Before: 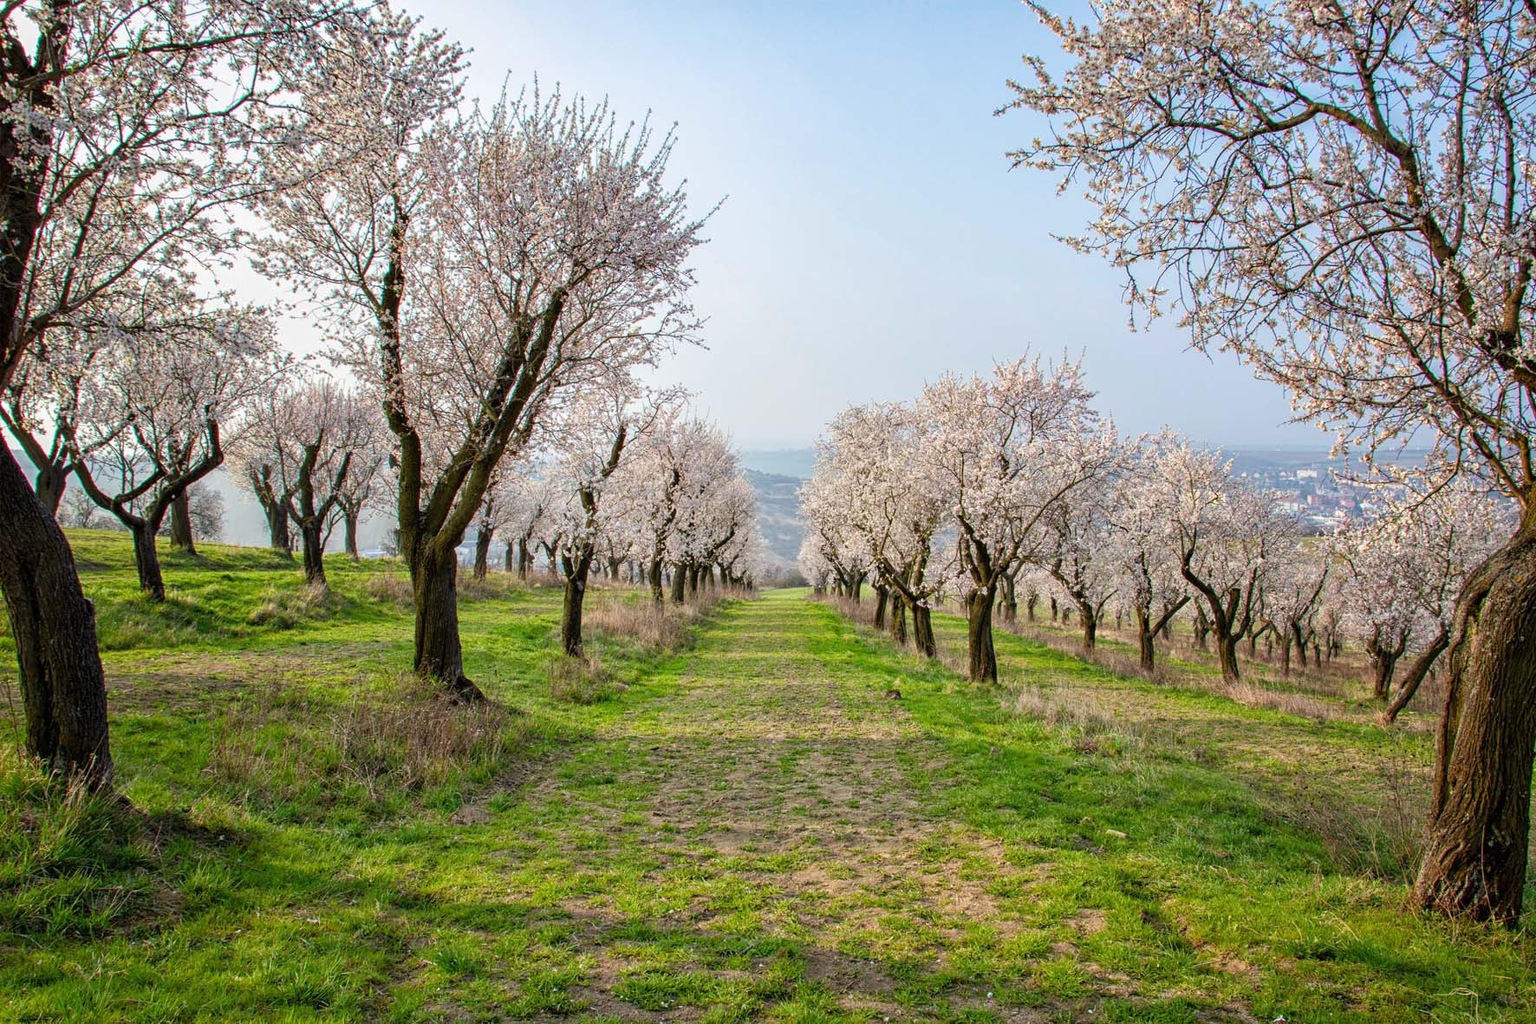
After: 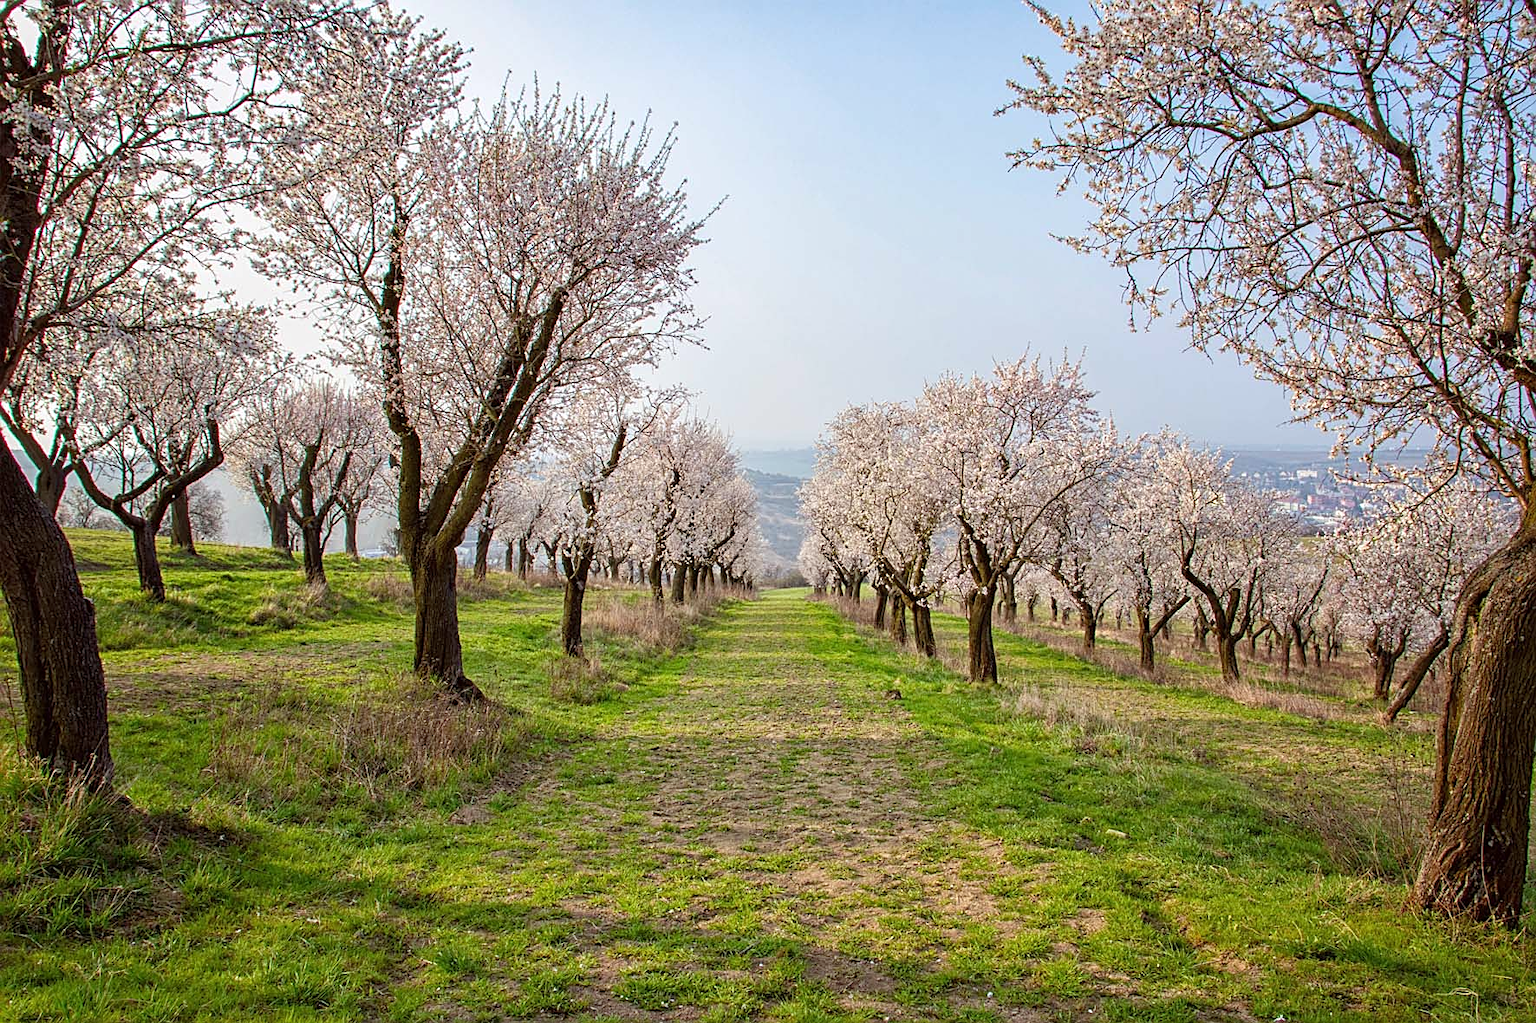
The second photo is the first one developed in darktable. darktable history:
color balance: mode lift, gamma, gain (sRGB), lift [1, 1.049, 1, 1]
sharpen: on, module defaults
